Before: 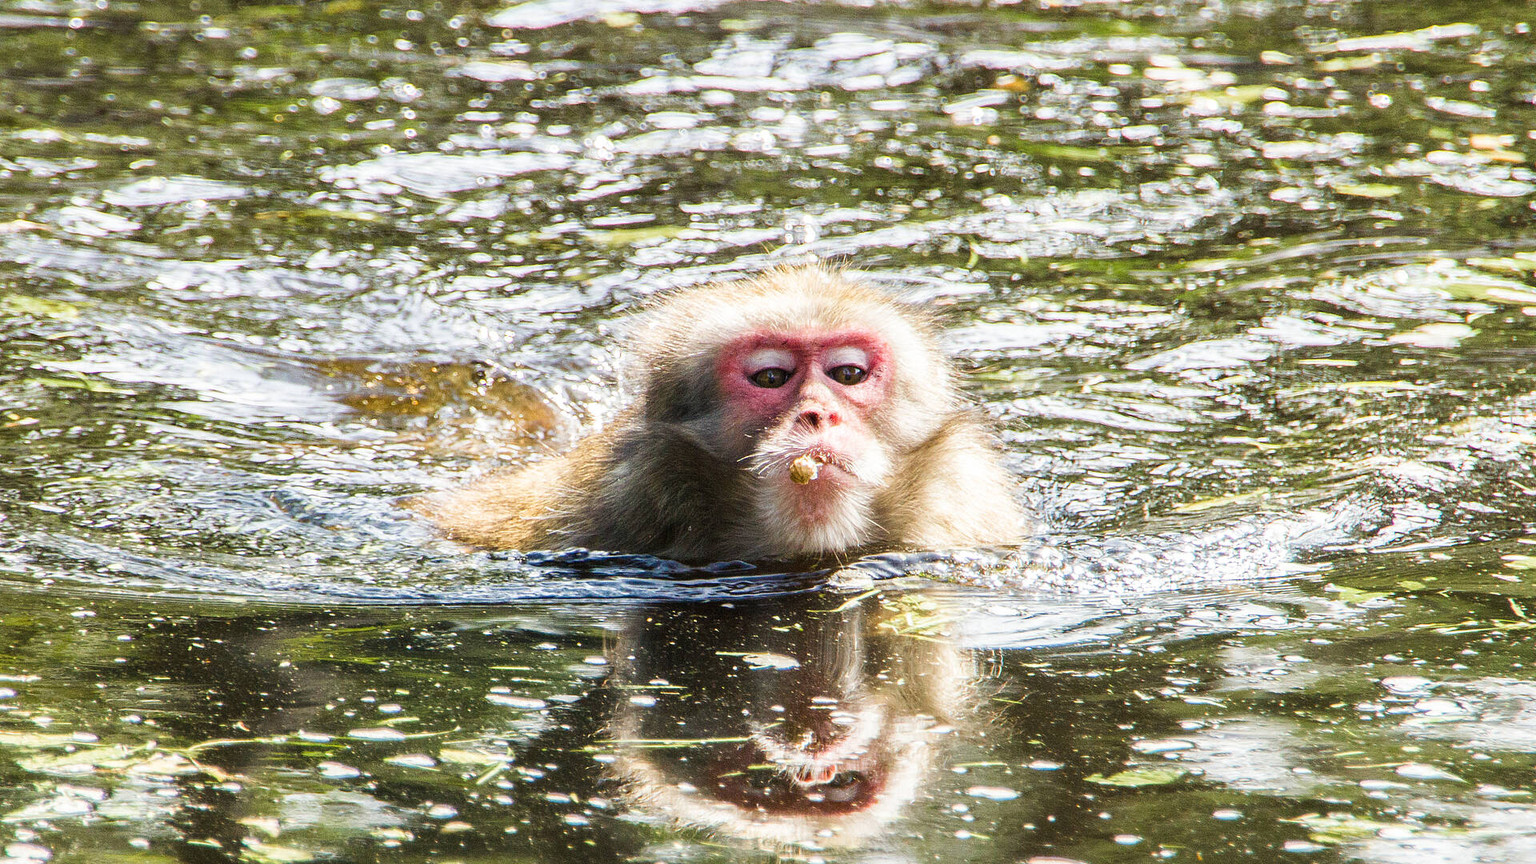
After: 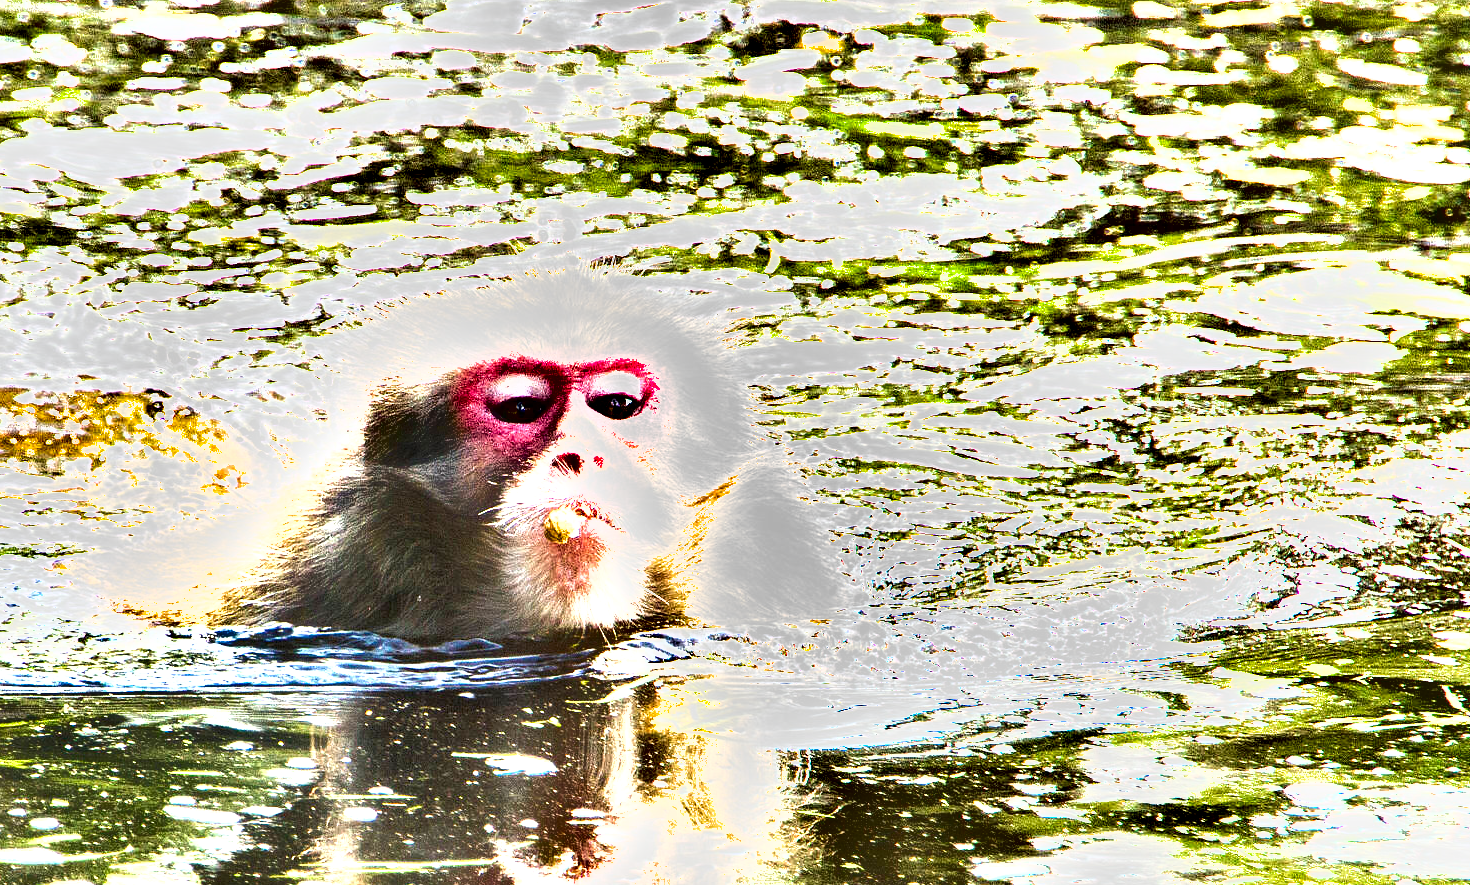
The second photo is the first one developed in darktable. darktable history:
shadows and highlights: shadows 60, soften with gaussian
crop: left 23.095%, top 5.827%, bottom 11.854%
exposure: black level correction 0, exposure 1.741 EV, compensate exposure bias true, compensate highlight preservation false
